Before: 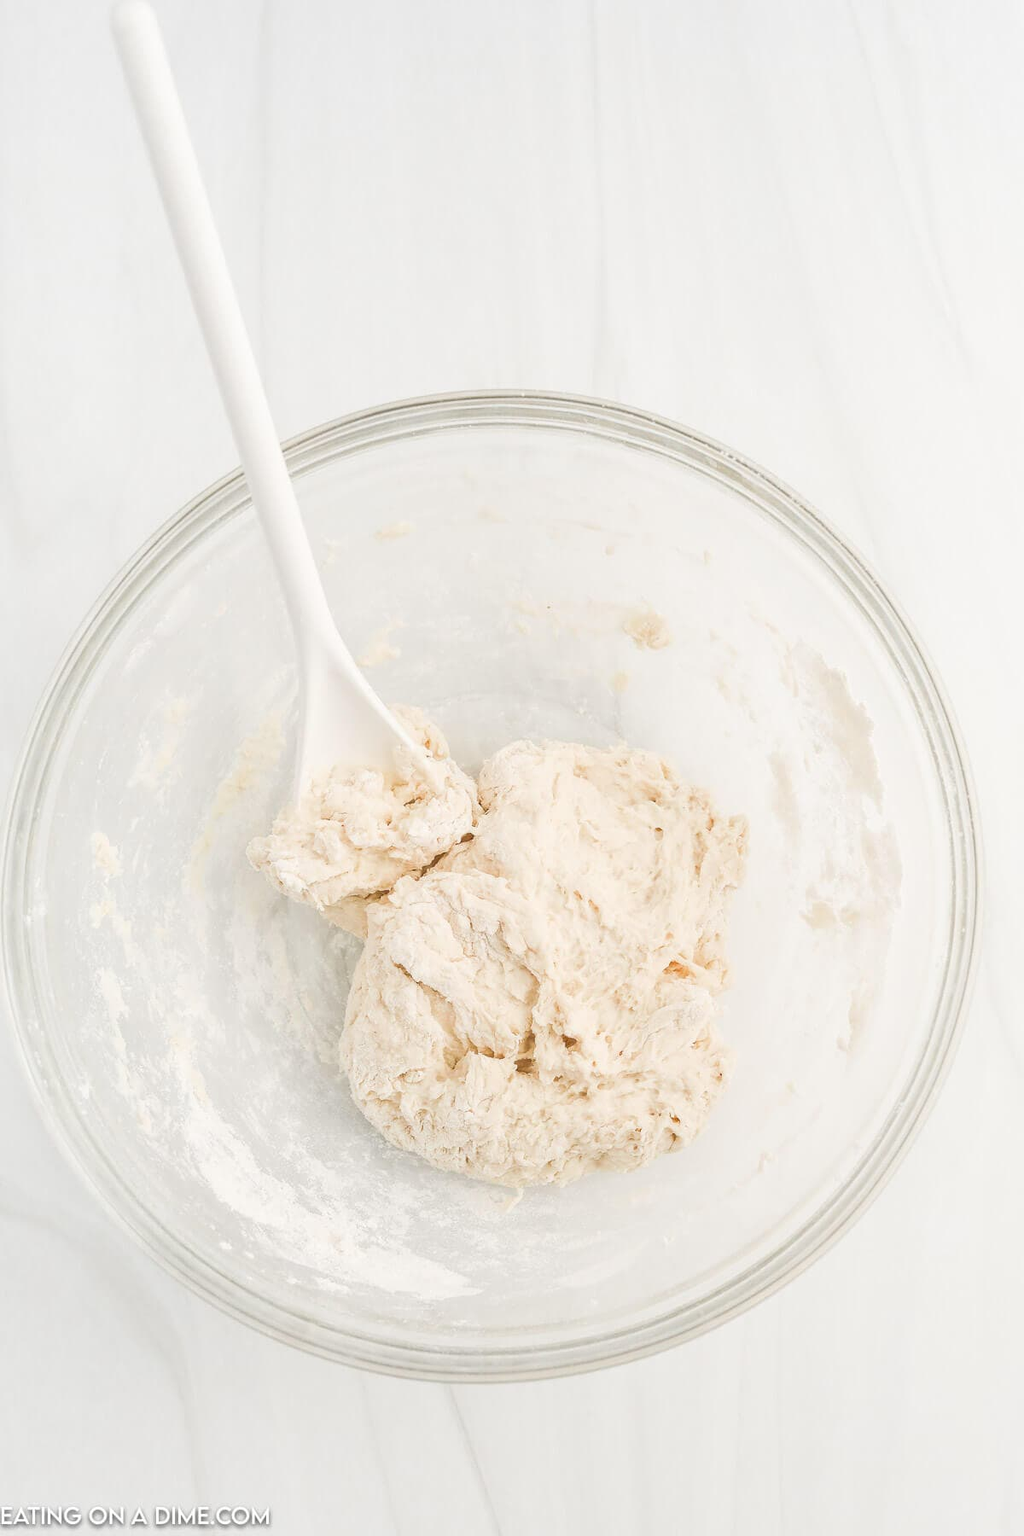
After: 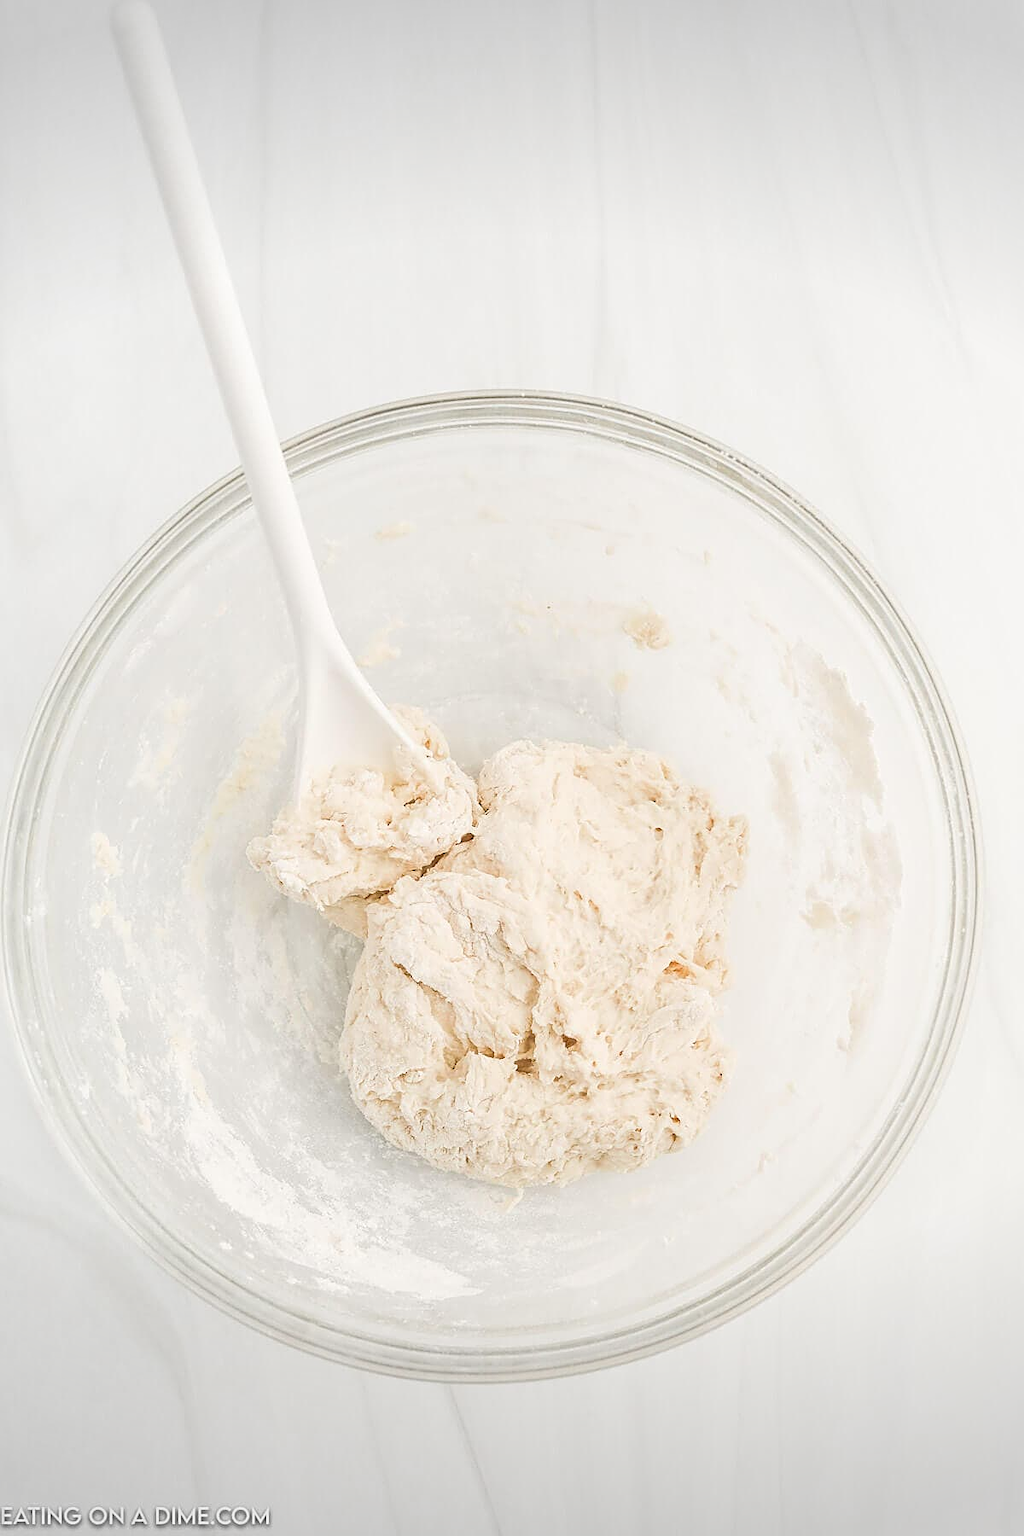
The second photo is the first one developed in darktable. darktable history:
sharpen: on, module defaults
vignetting: fall-off start 100%, brightness -0.282, width/height ratio 1.31
